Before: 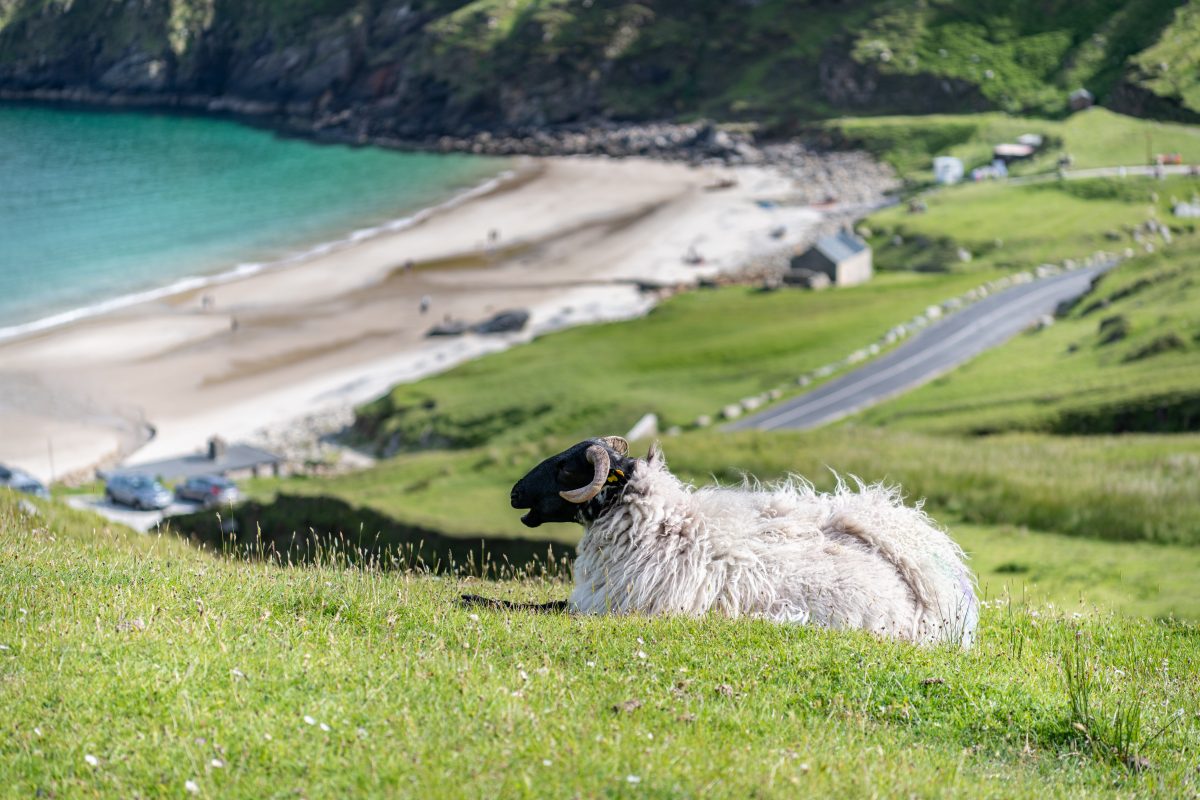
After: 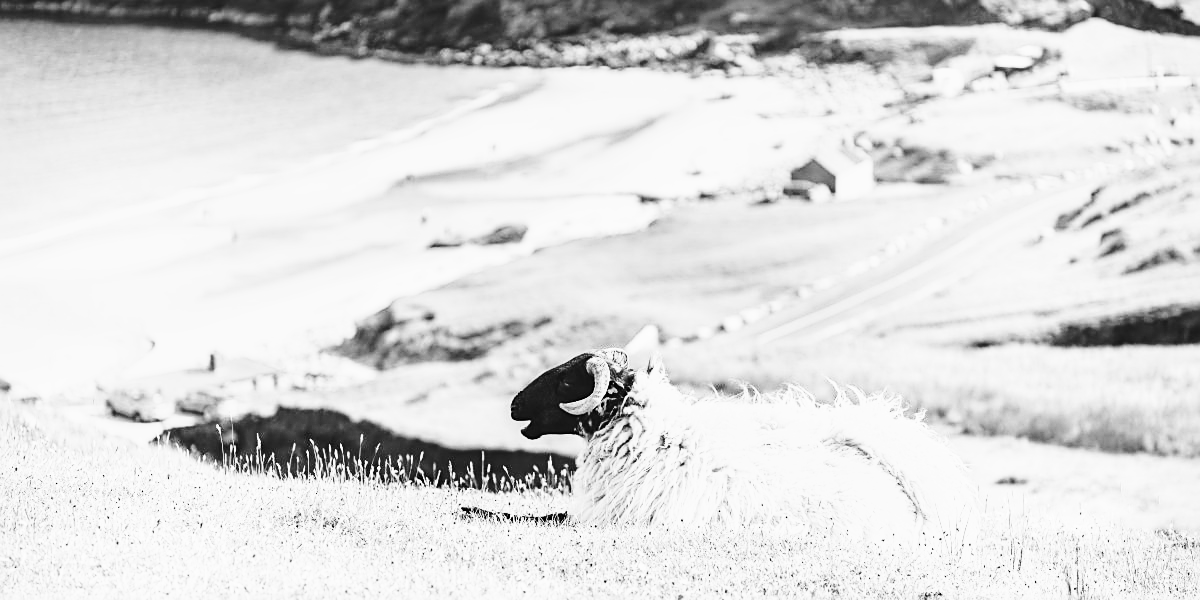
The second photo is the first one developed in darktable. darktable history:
exposure: exposure -0.582 EV, compensate highlight preservation false
base curve: curves: ch0 [(0, 0) (0.007, 0.004) (0.027, 0.03) (0.046, 0.07) (0.207, 0.54) (0.442, 0.872) (0.673, 0.972) (1, 1)], preserve colors none
sharpen: on, module defaults
color balance: lift [1.007, 1, 1, 1], gamma [1.097, 1, 1, 1]
crop: top 11.038%, bottom 13.962%
tone curve: curves: ch0 [(0, 0) (0.003, 0.003) (0.011, 0.012) (0.025, 0.026) (0.044, 0.046) (0.069, 0.072) (0.1, 0.104) (0.136, 0.141) (0.177, 0.185) (0.224, 0.247) (0.277, 0.335) (0.335, 0.447) (0.399, 0.539) (0.468, 0.636) (0.543, 0.723) (0.623, 0.803) (0.709, 0.873) (0.801, 0.936) (0.898, 0.978) (1, 1)], preserve colors none
white balance: red 0.988, blue 1.017
monochrome: a -6.99, b 35.61, size 1.4
